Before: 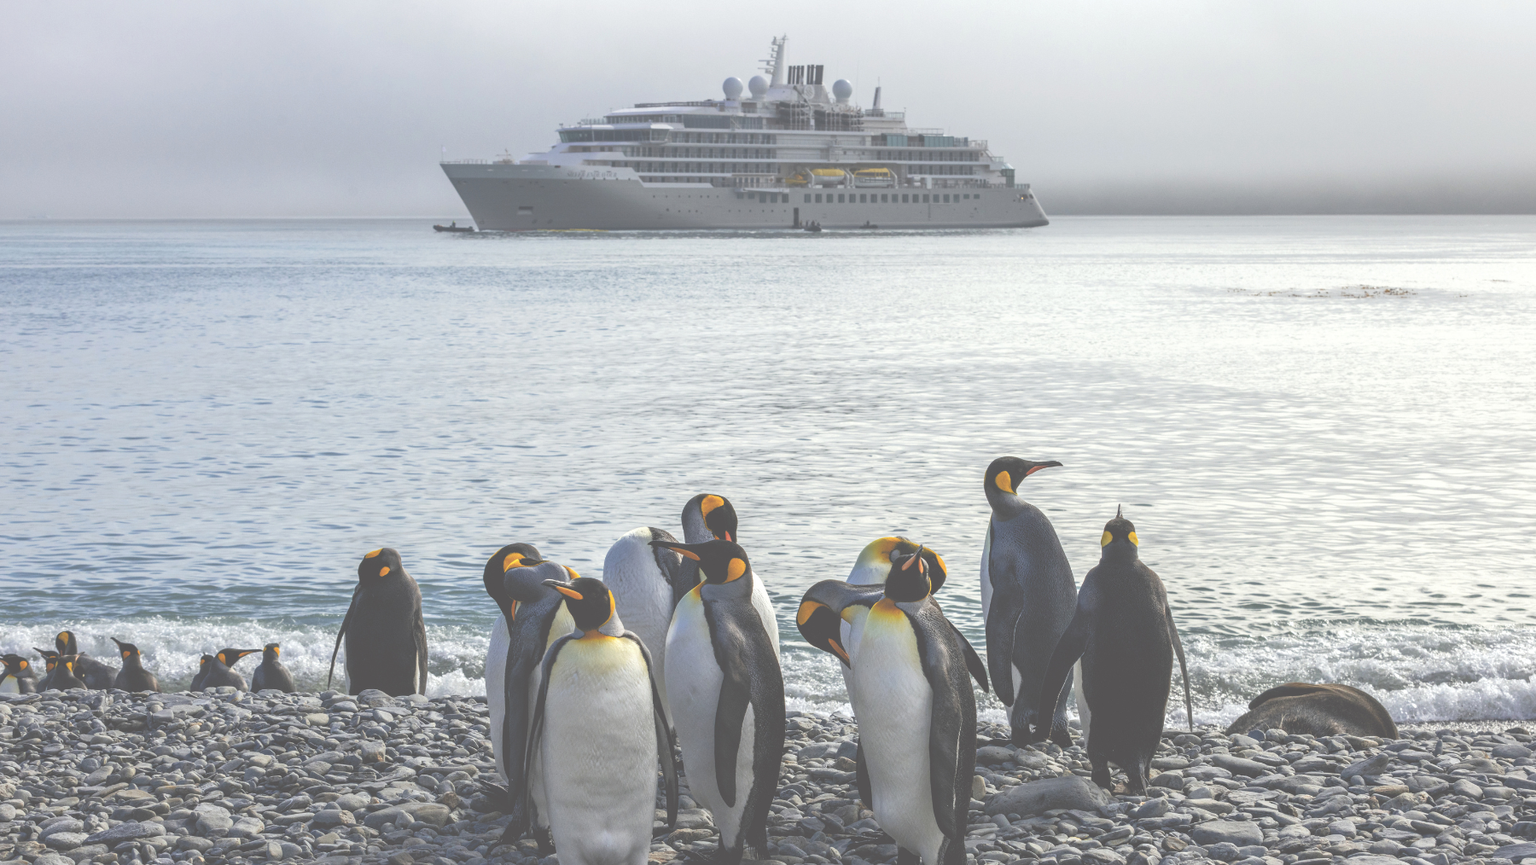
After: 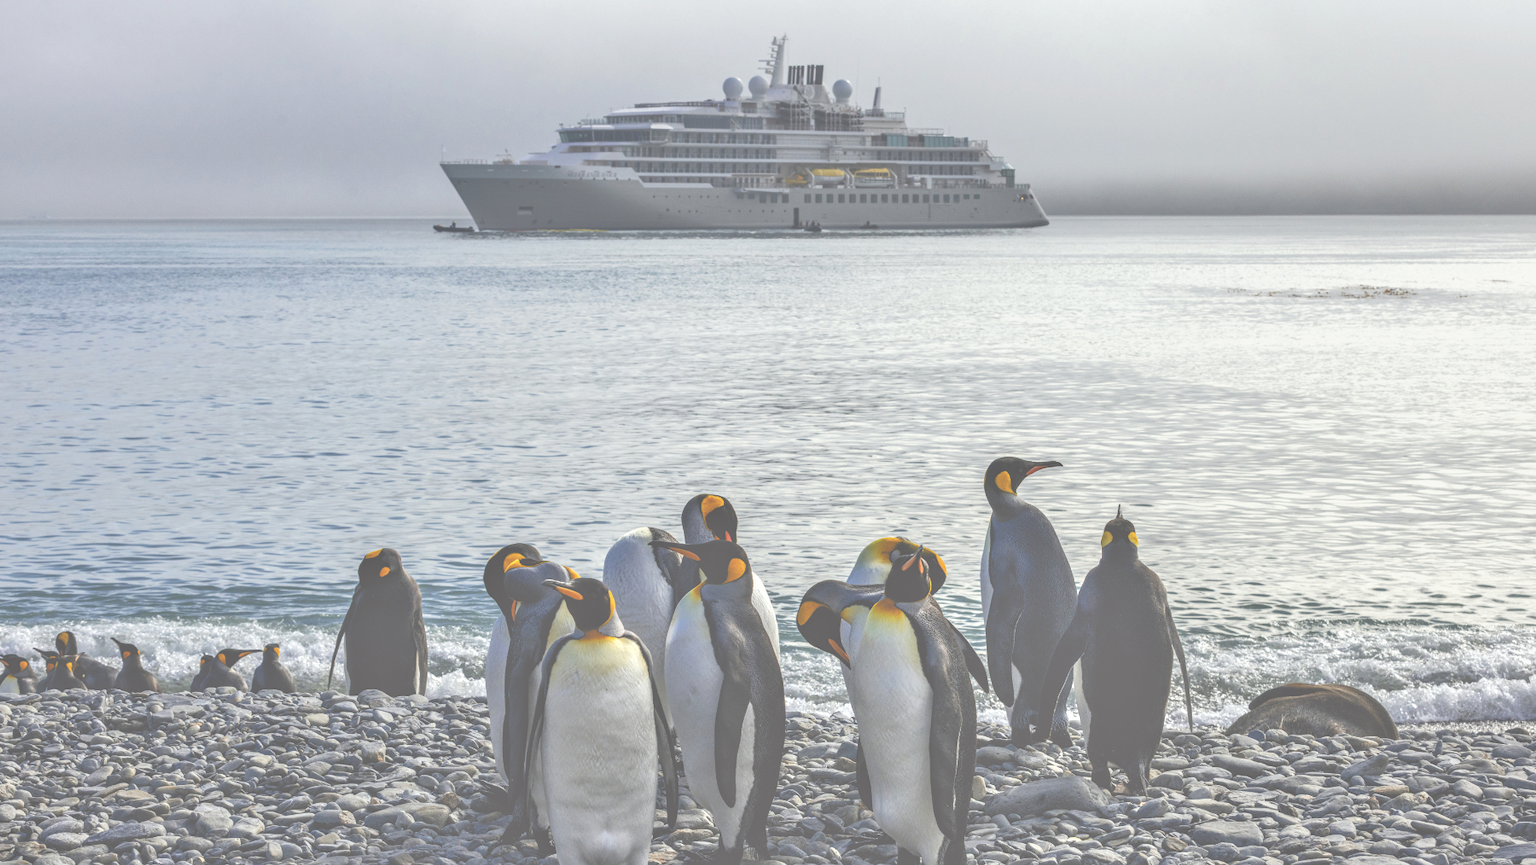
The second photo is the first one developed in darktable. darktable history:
tone curve: color space Lab, linked channels, preserve colors none
exposure: exposure -0.157 EV, compensate highlight preservation false
local contrast: detail 117%
tone equalizer: -7 EV 0.15 EV, -6 EV 0.6 EV, -5 EV 1.15 EV, -4 EV 1.33 EV, -3 EV 1.15 EV, -2 EV 0.6 EV, -1 EV 0.15 EV, mask exposure compensation -0.5 EV
